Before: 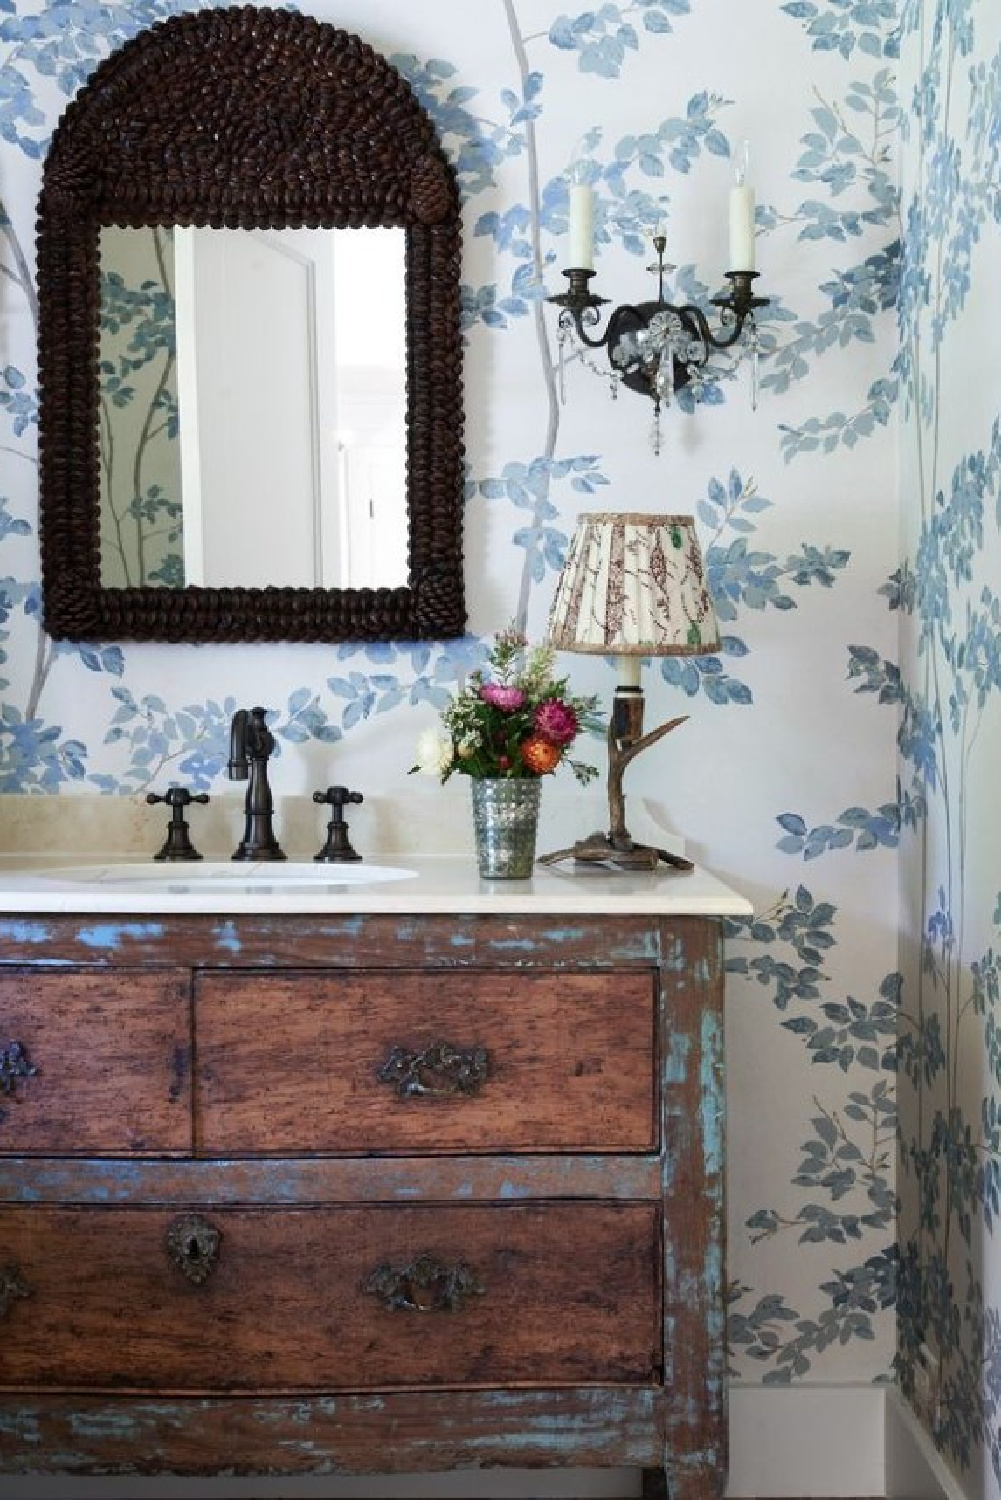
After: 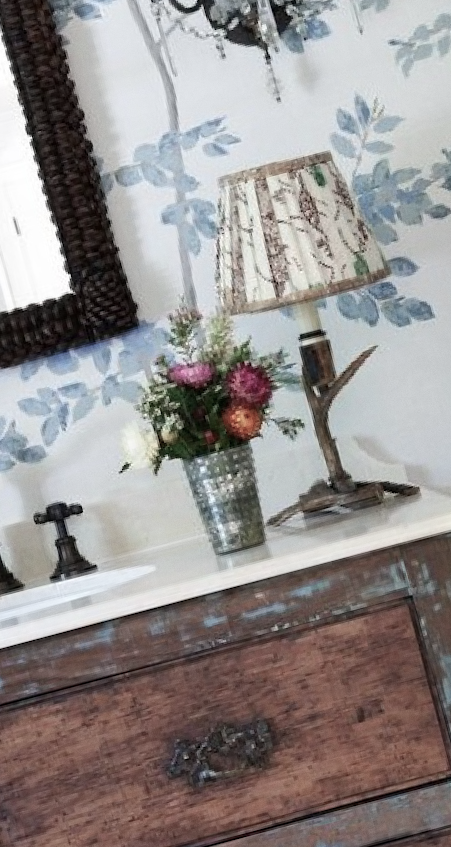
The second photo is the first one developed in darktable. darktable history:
rotate and perspective: rotation -14.8°, crop left 0.1, crop right 0.903, crop top 0.25, crop bottom 0.748
grain: coarseness 0.09 ISO, strength 10%
crop: left 31.229%, right 27.105%
color balance: input saturation 100.43%, contrast fulcrum 14.22%, output saturation 70.41%
